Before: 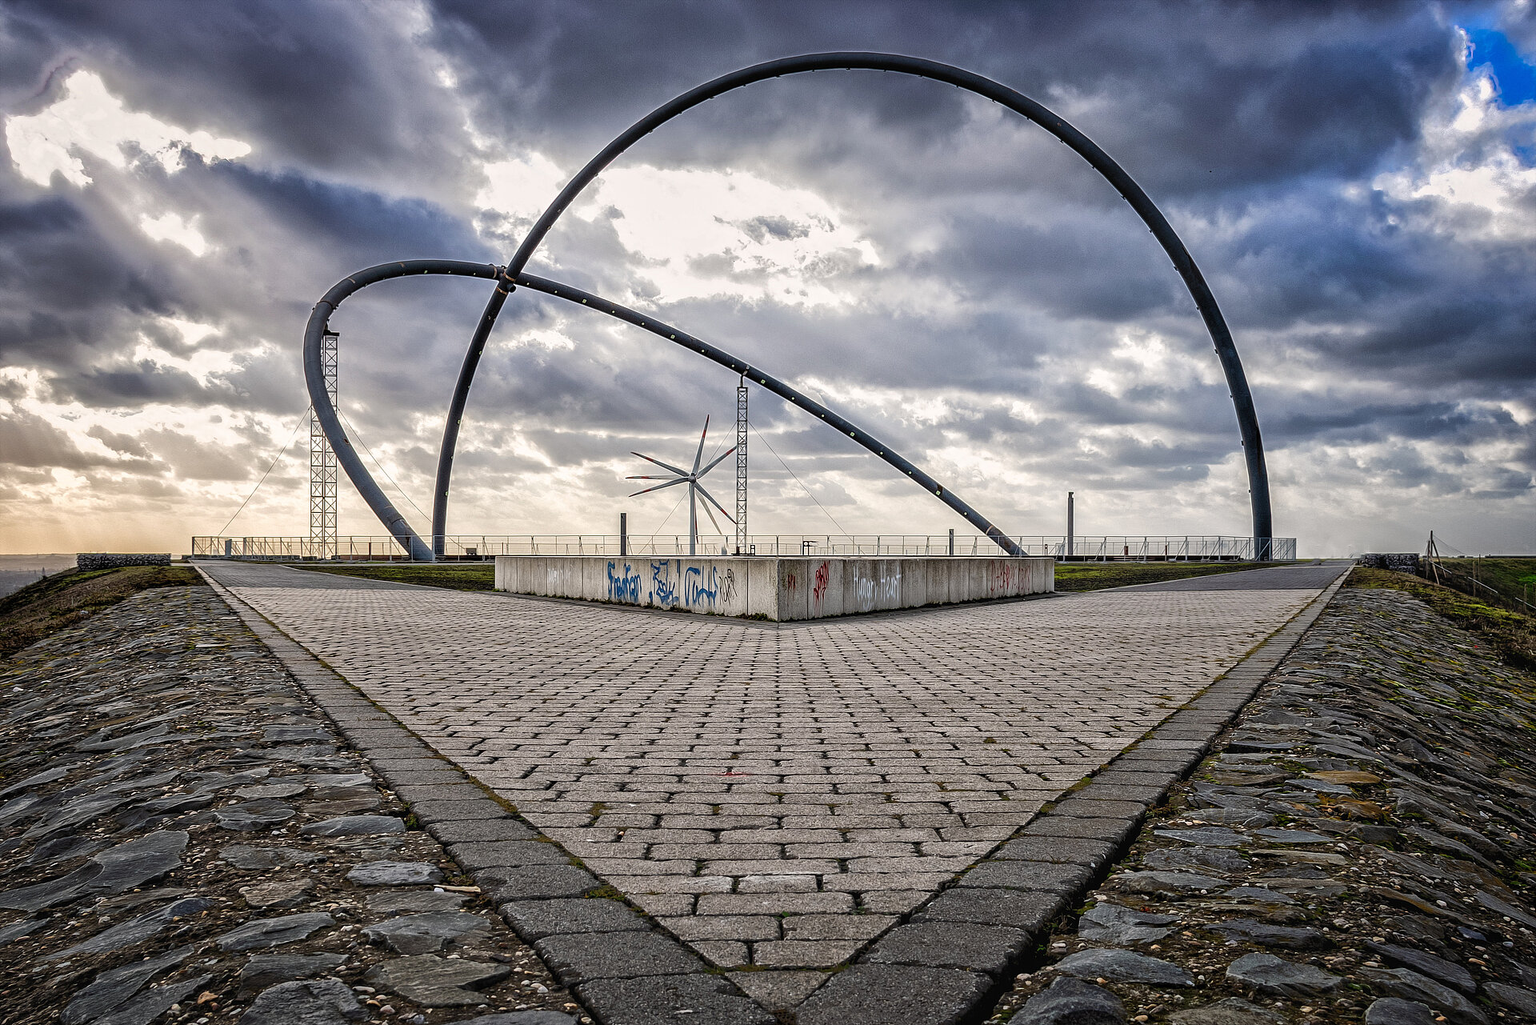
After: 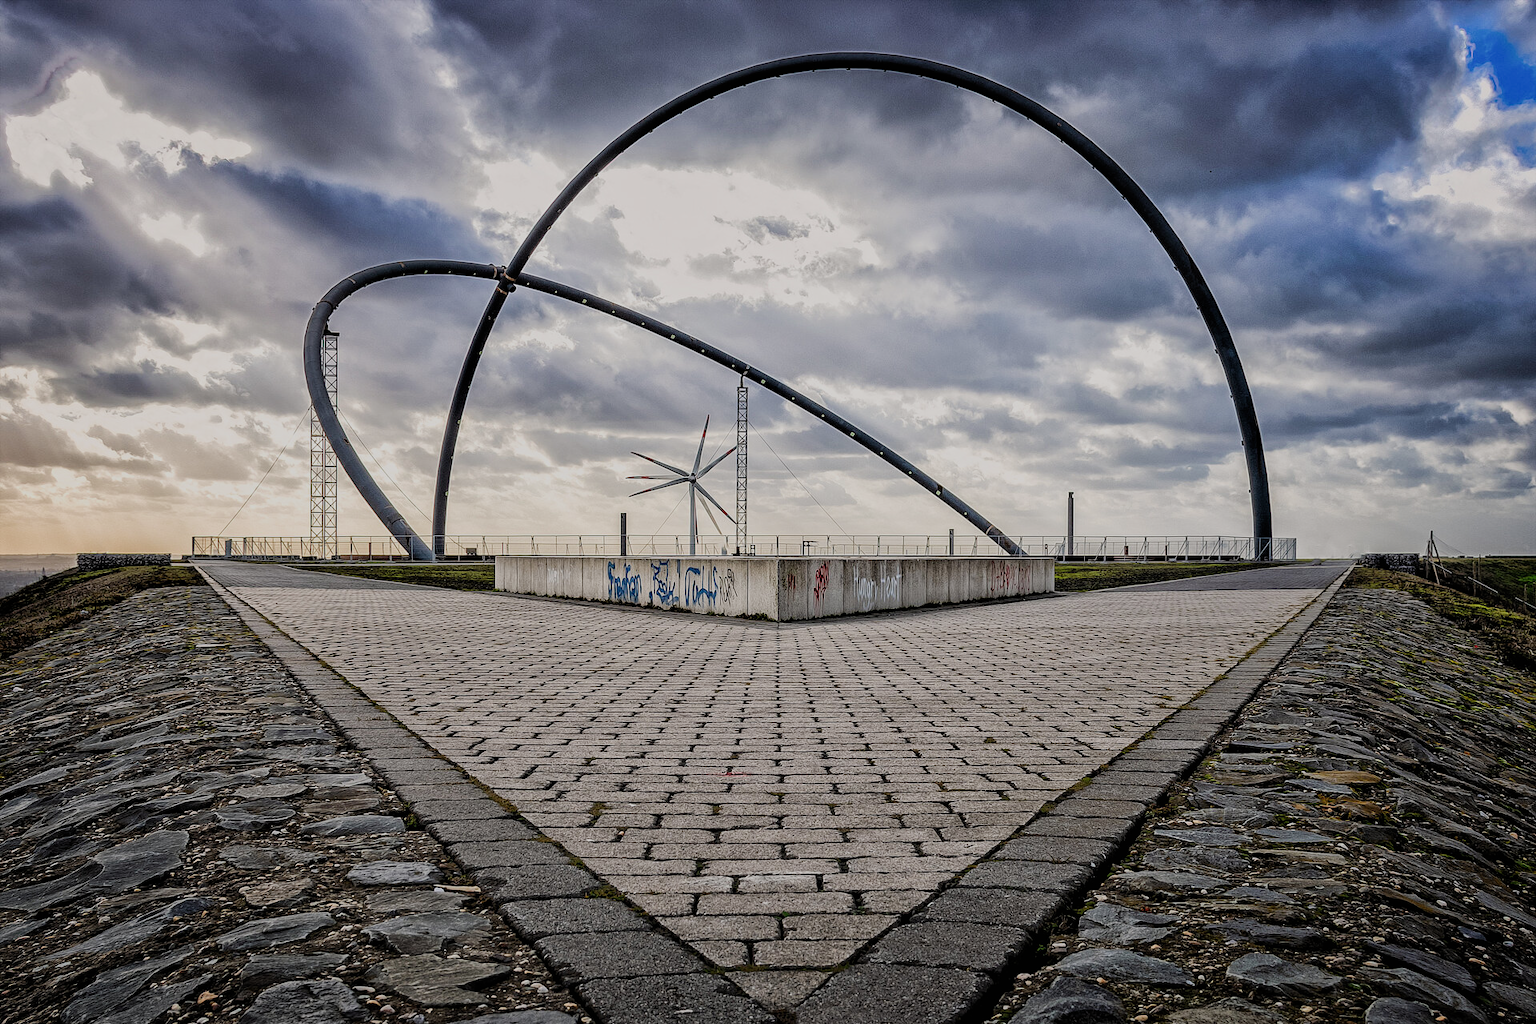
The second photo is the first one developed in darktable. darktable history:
filmic rgb: black relative exposure -7.47 EV, white relative exposure 4.88 EV, hardness 3.4
